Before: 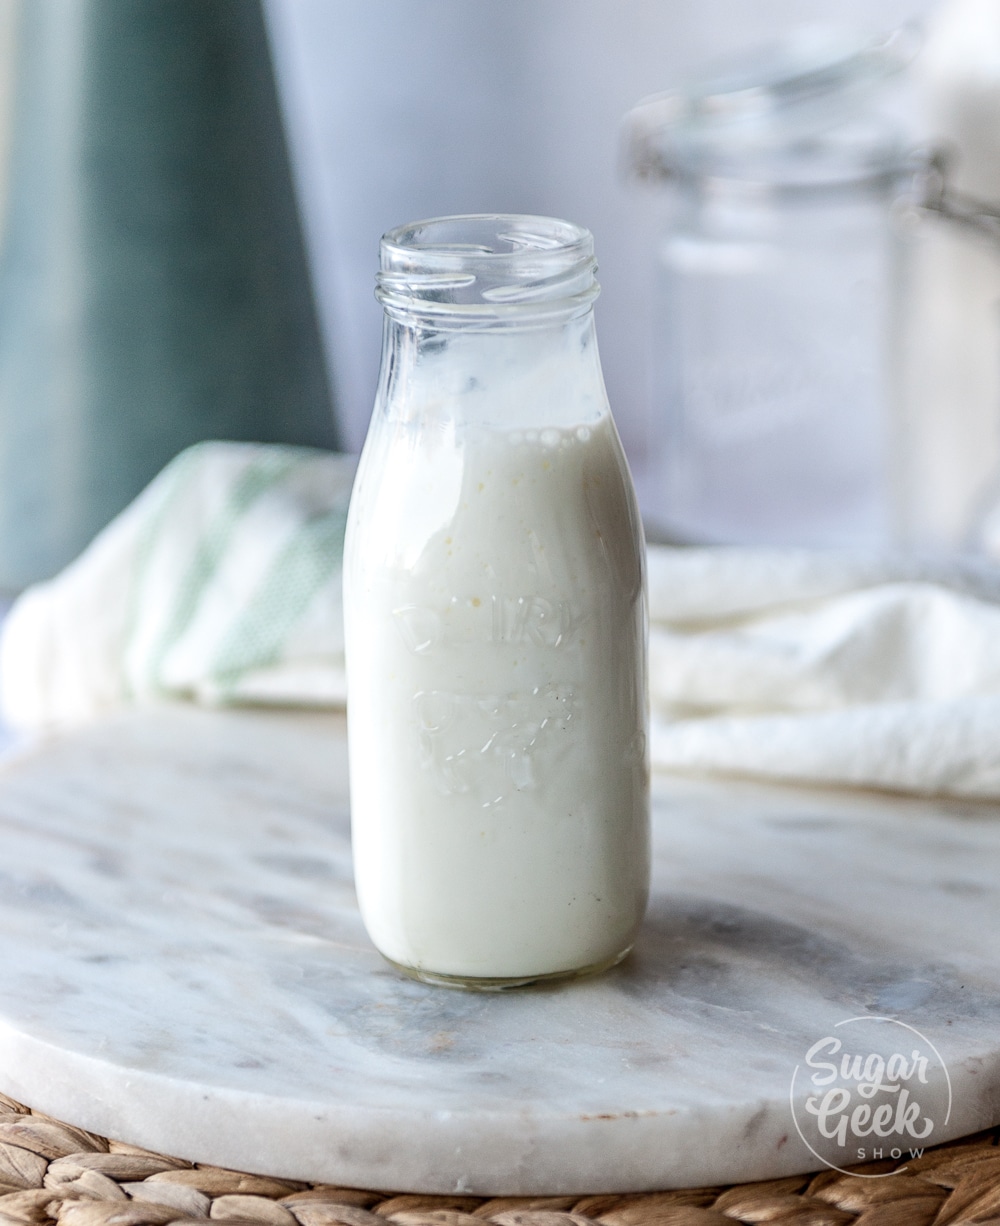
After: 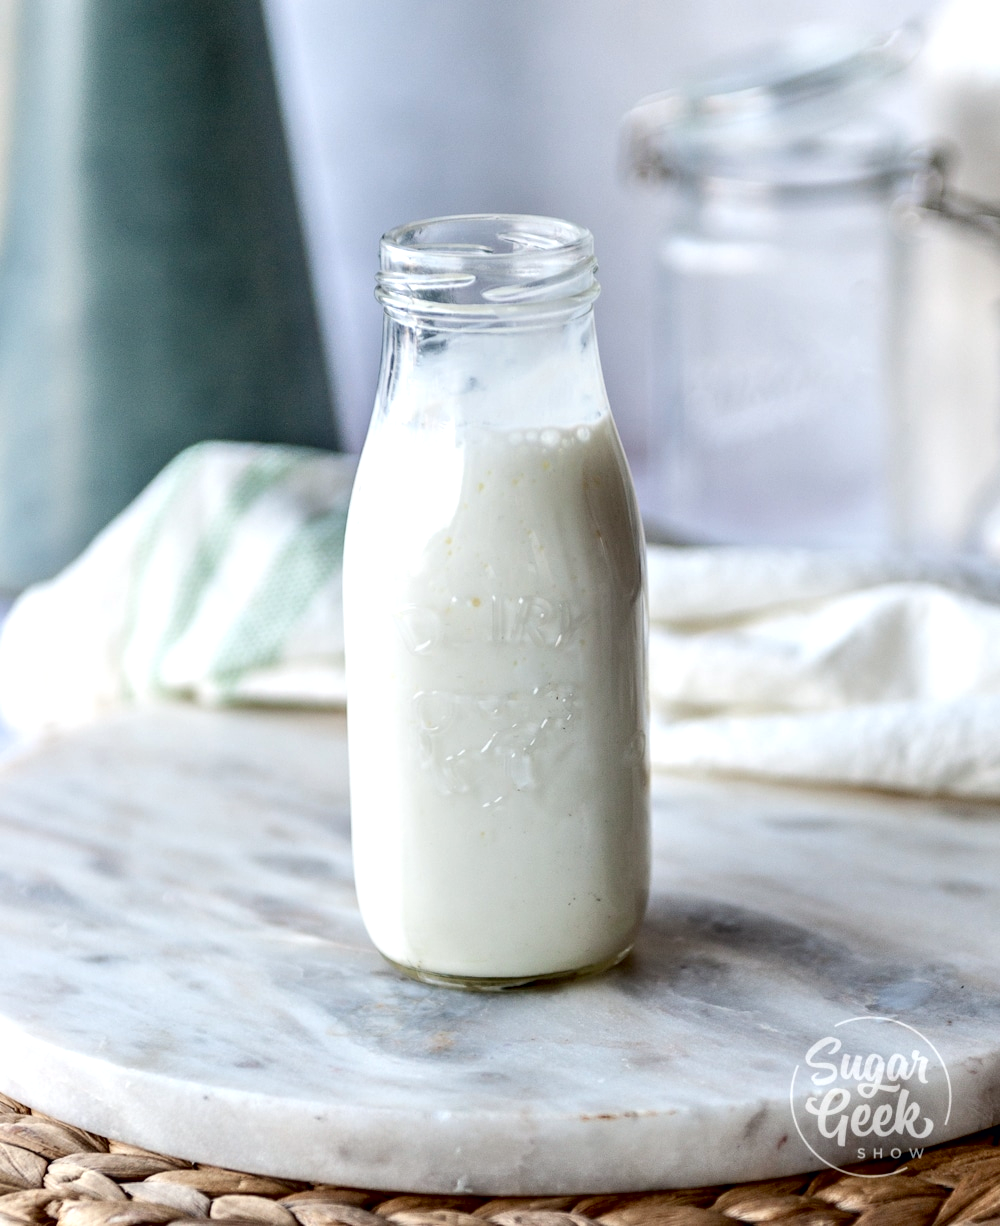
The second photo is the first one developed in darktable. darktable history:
tone equalizer: on, module defaults
contrast brightness saturation: saturation -0.047
contrast equalizer: octaves 7, y [[0.528, 0.548, 0.563, 0.562, 0.546, 0.526], [0.55 ×6], [0 ×6], [0 ×6], [0 ×6]]
exposure: black level correction 0.007, exposure 0.158 EV, compensate exposure bias true, compensate highlight preservation false
